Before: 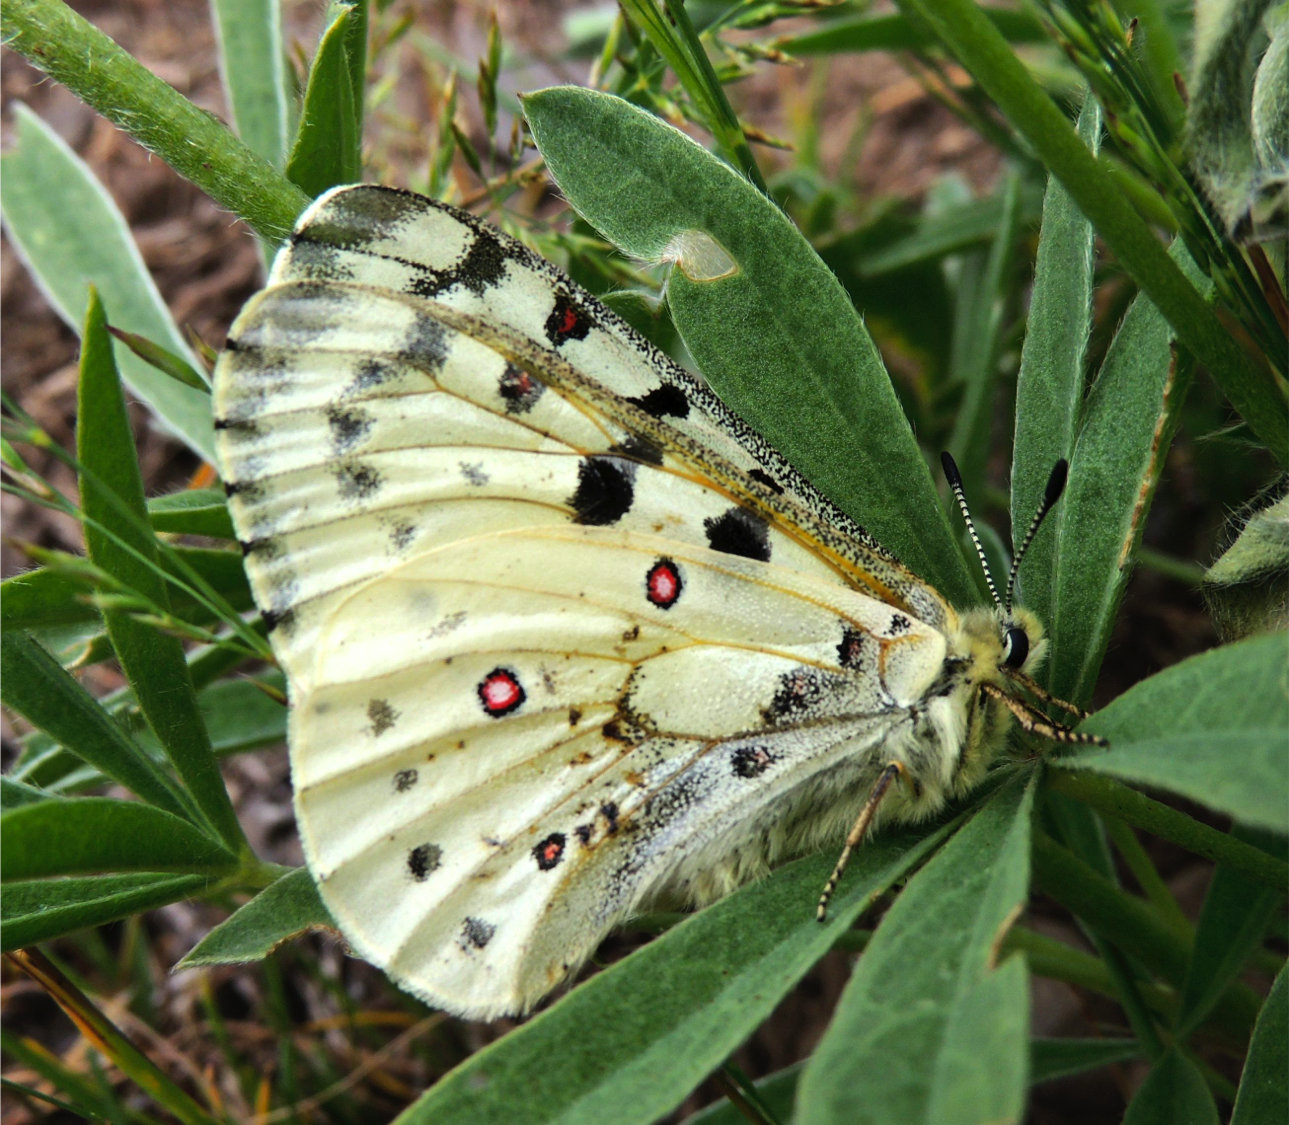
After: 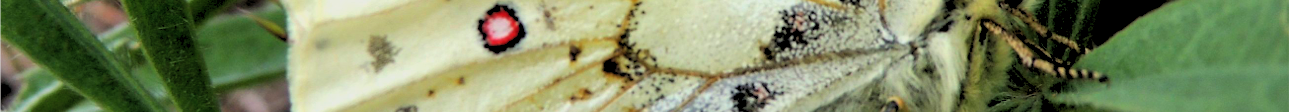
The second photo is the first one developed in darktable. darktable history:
crop and rotate: top 59.084%, bottom 30.916%
rgb levels: preserve colors sum RGB, levels [[0.038, 0.433, 0.934], [0, 0.5, 1], [0, 0.5, 1]]
